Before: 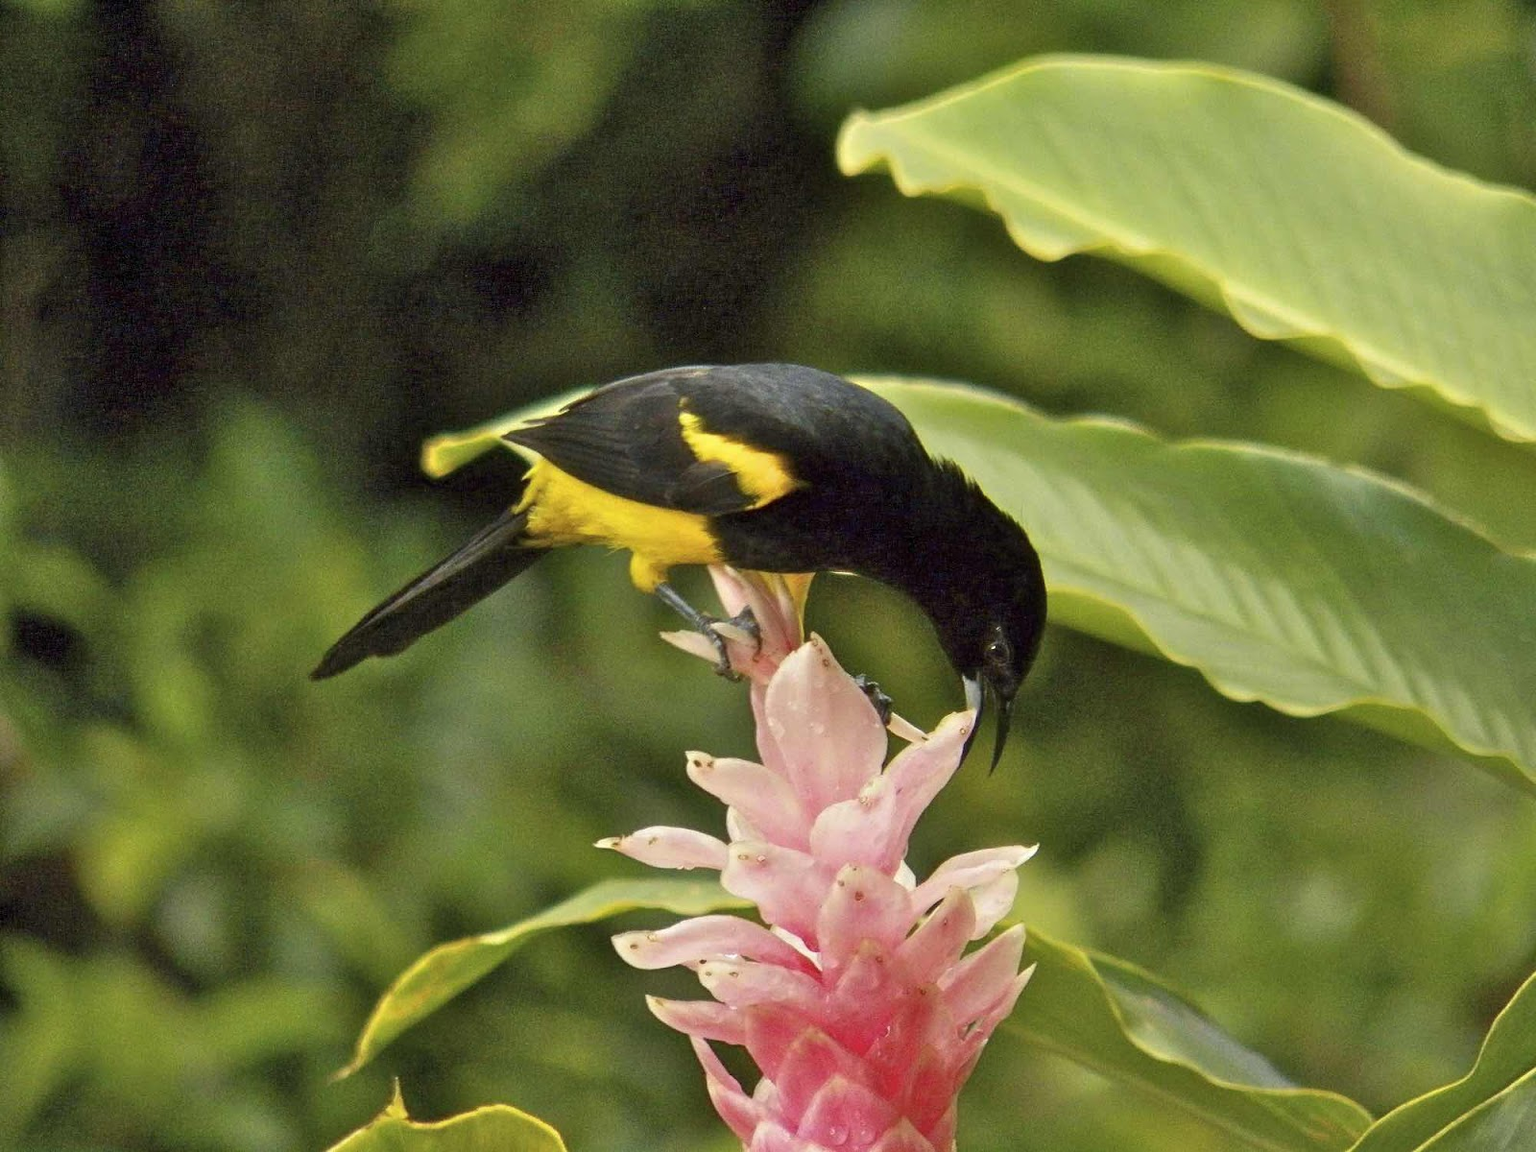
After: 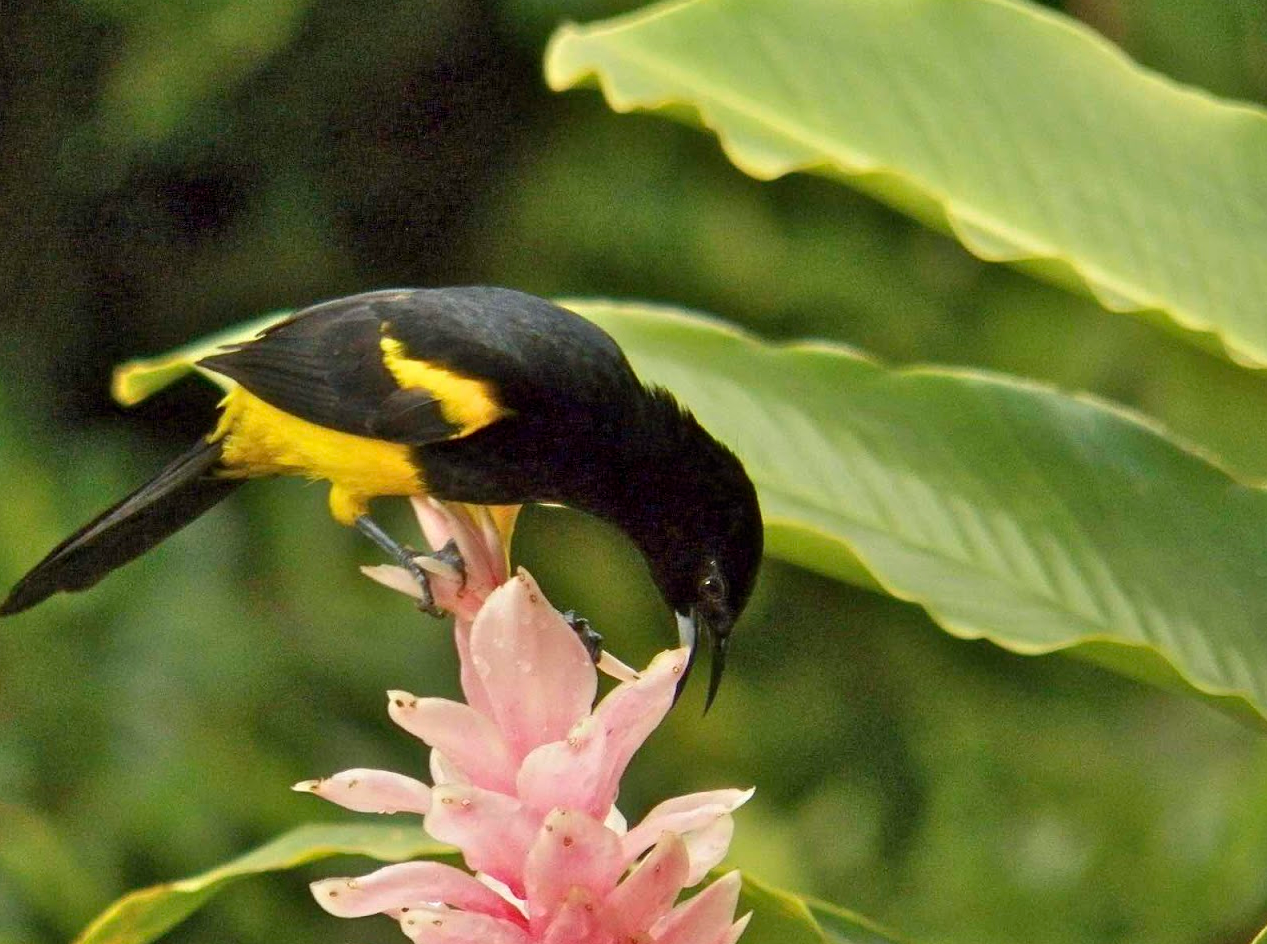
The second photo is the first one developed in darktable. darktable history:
crop and rotate: left 20.476%, top 7.739%, right 0.332%, bottom 13.558%
